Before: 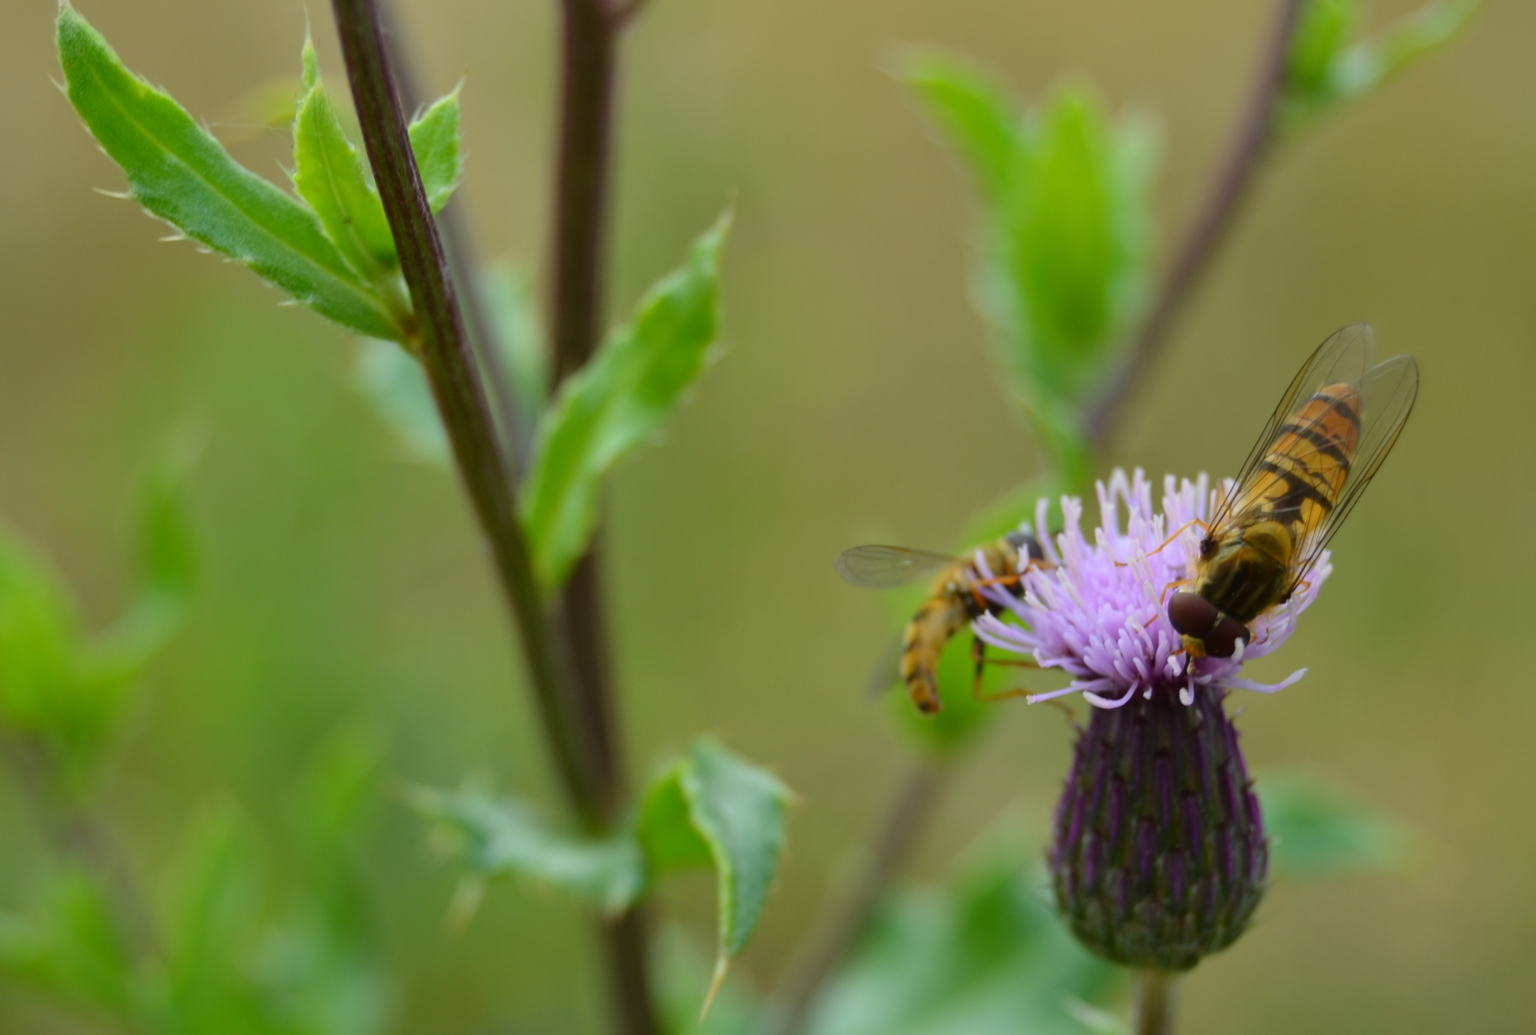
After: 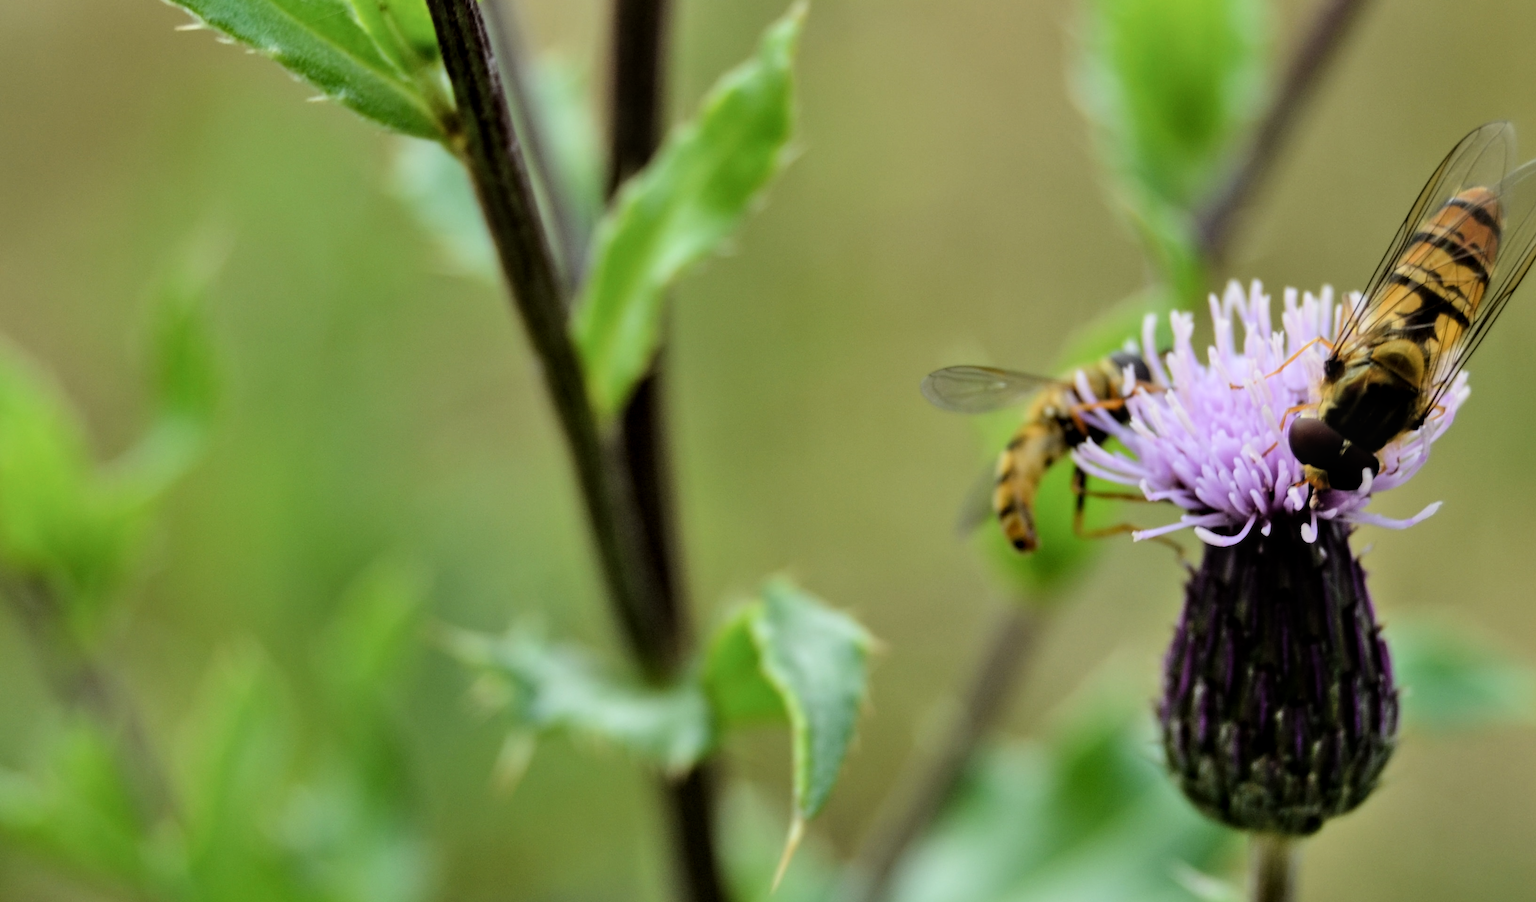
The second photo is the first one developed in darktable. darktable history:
filmic rgb: black relative exposure -5.02 EV, white relative exposure 3.96 EV, hardness 2.89, contrast 1.3, highlights saturation mix -30.55%
shadows and highlights: radius 113.05, shadows 51.16, white point adjustment 9.02, highlights -5.09, soften with gaussian
crop: top 20.679%, right 9.316%, bottom 0.245%
local contrast: on, module defaults
